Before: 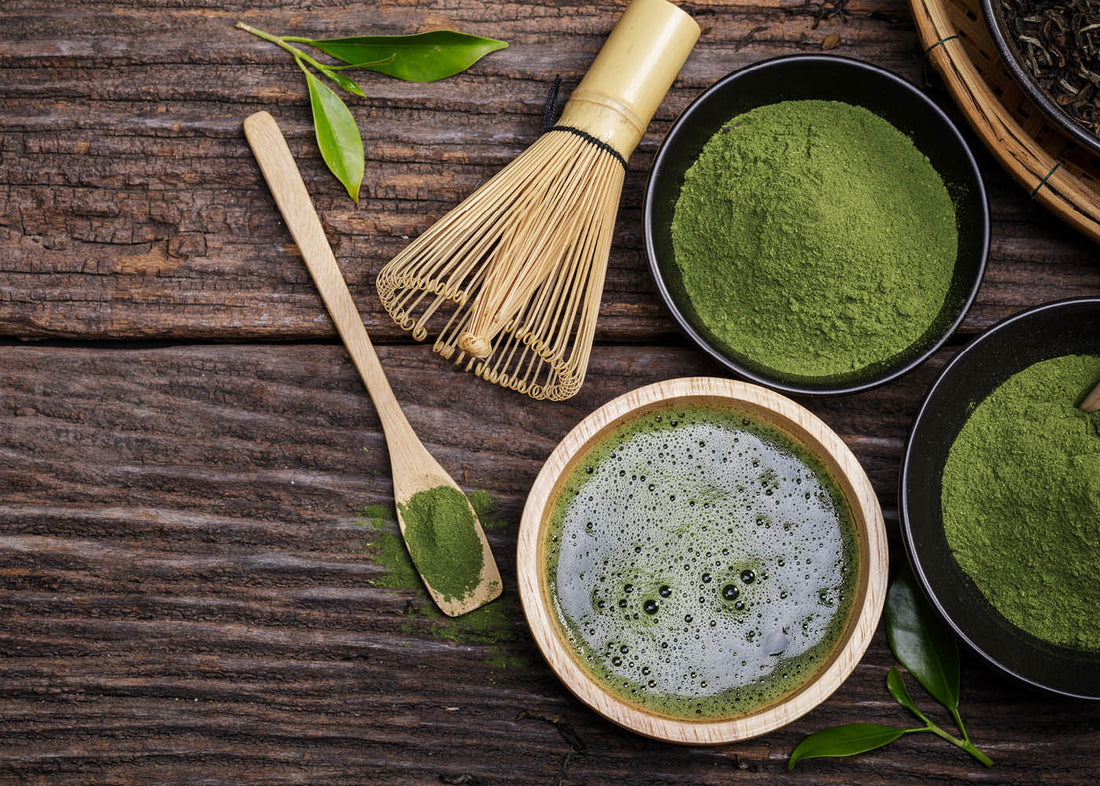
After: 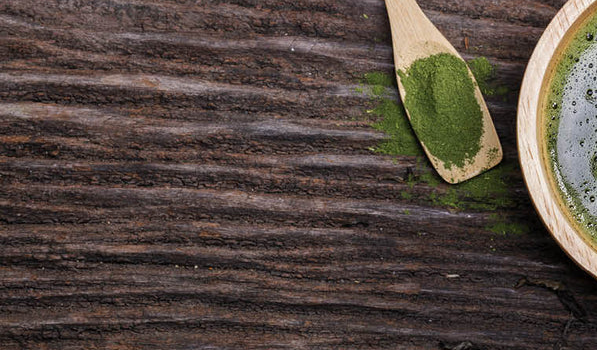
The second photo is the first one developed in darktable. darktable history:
crop and rotate: top 55.232%, right 45.704%, bottom 0.12%
